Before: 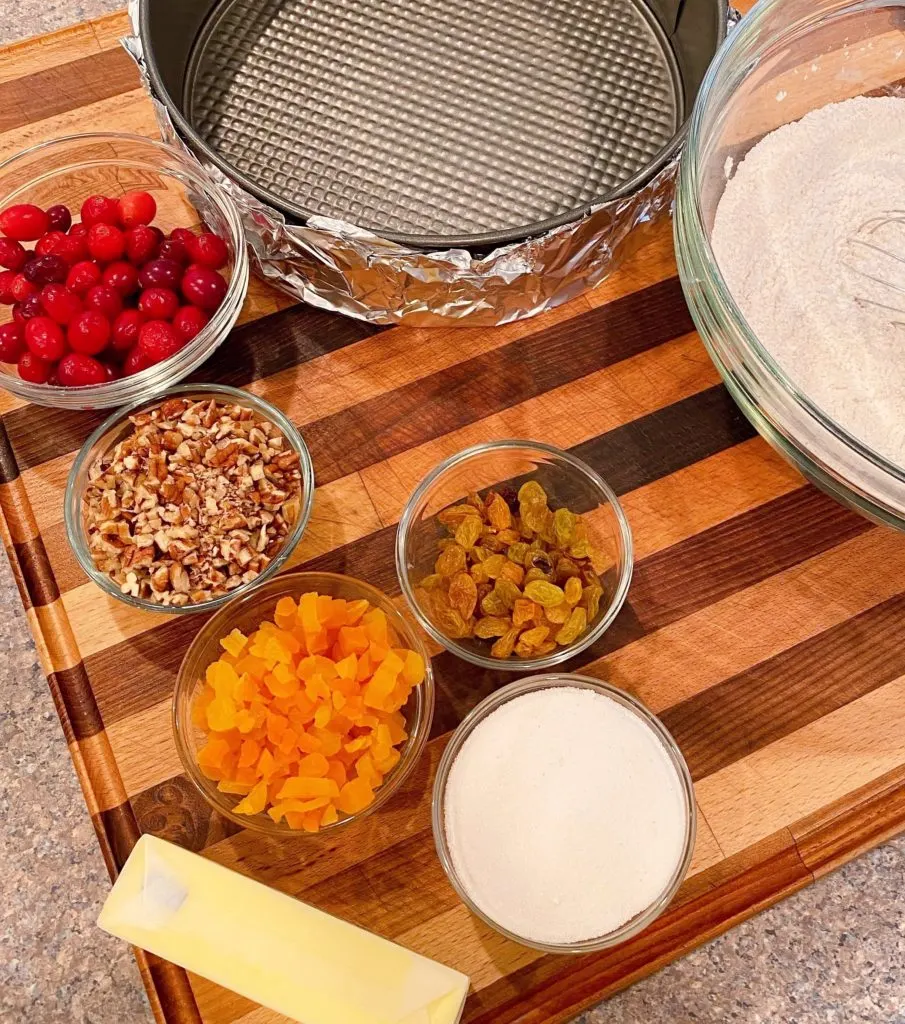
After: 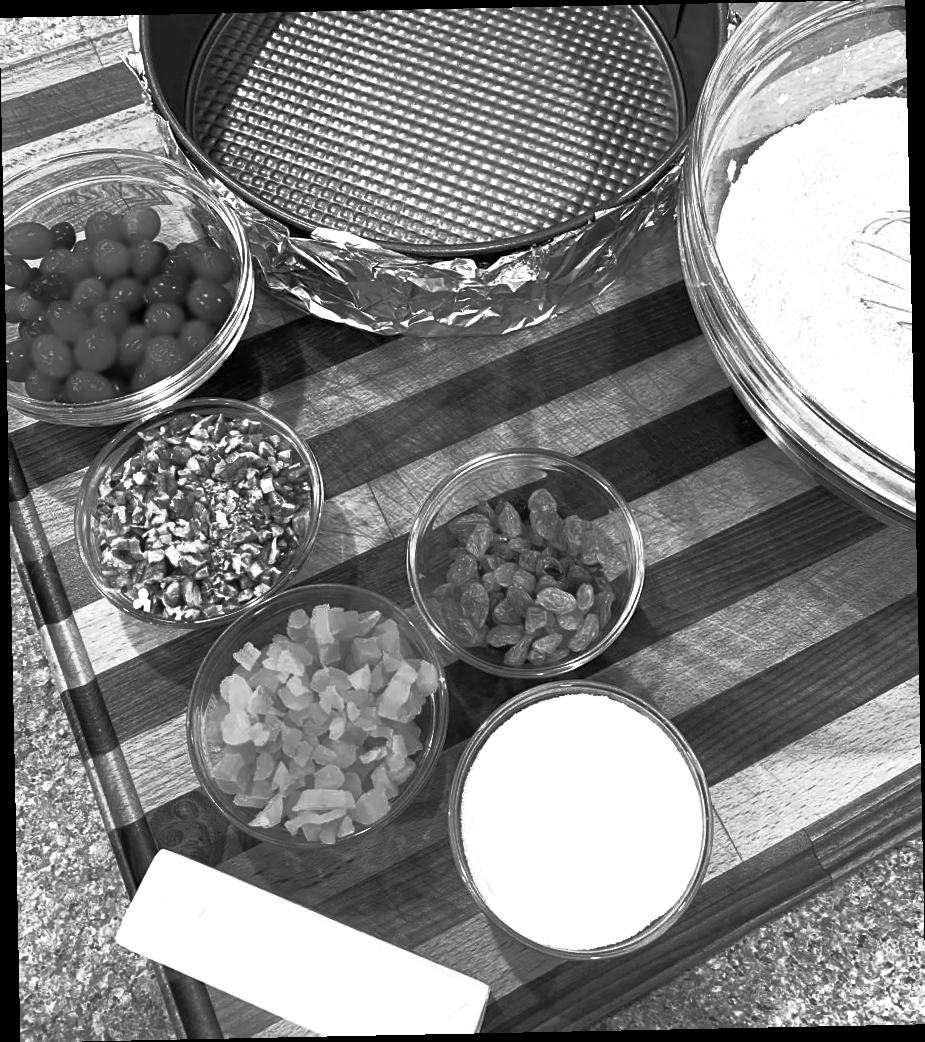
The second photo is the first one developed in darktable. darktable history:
monochrome: on, module defaults
white balance: red 1.138, green 0.996, blue 0.812
base curve: curves: ch0 [(0, 0) (0.564, 0.291) (0.802, 0.731) (1, 1)]
rotate and perspective: rotation -1.17°, automatic cropping off
exposure: exposure 0.515 EV, compensate highlight preservation false
